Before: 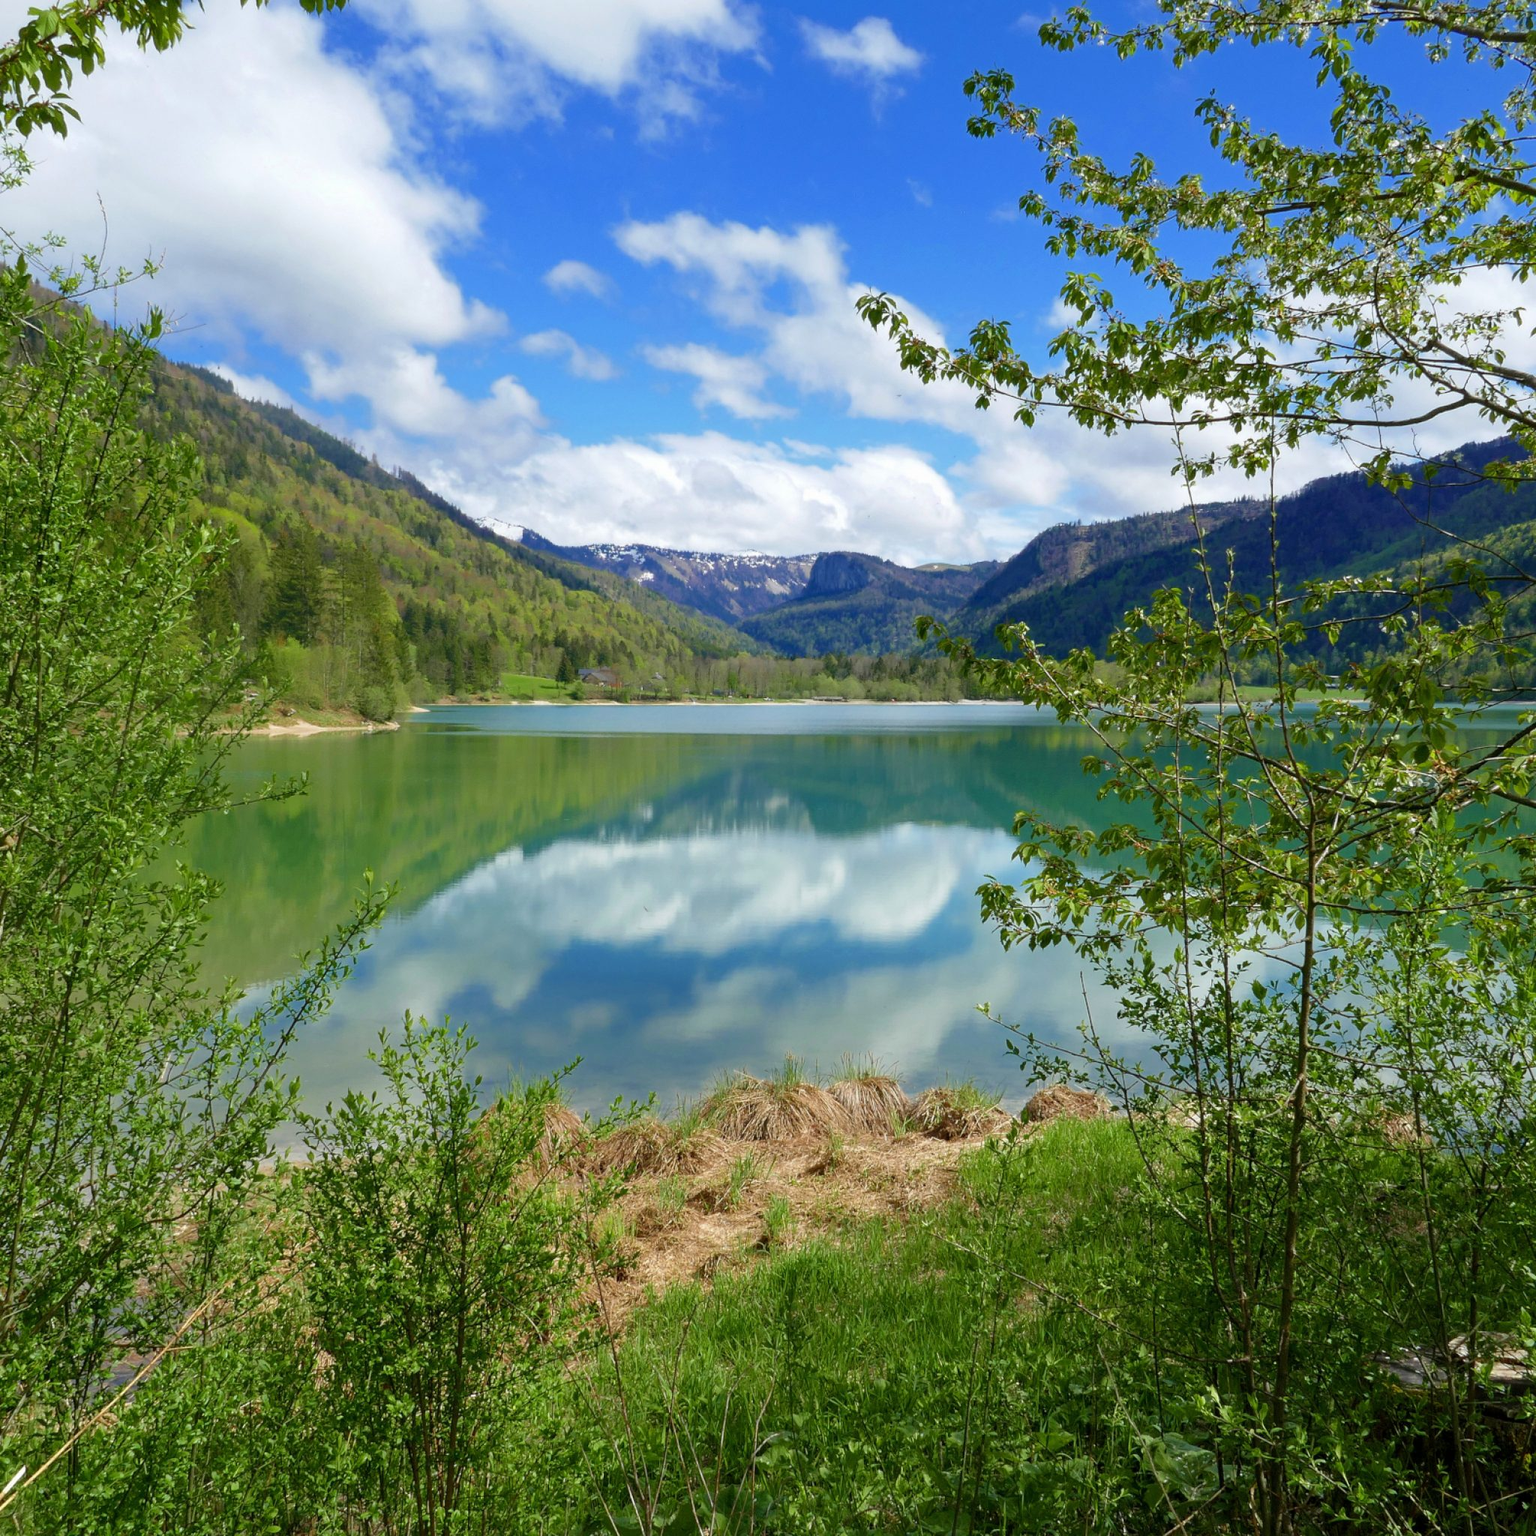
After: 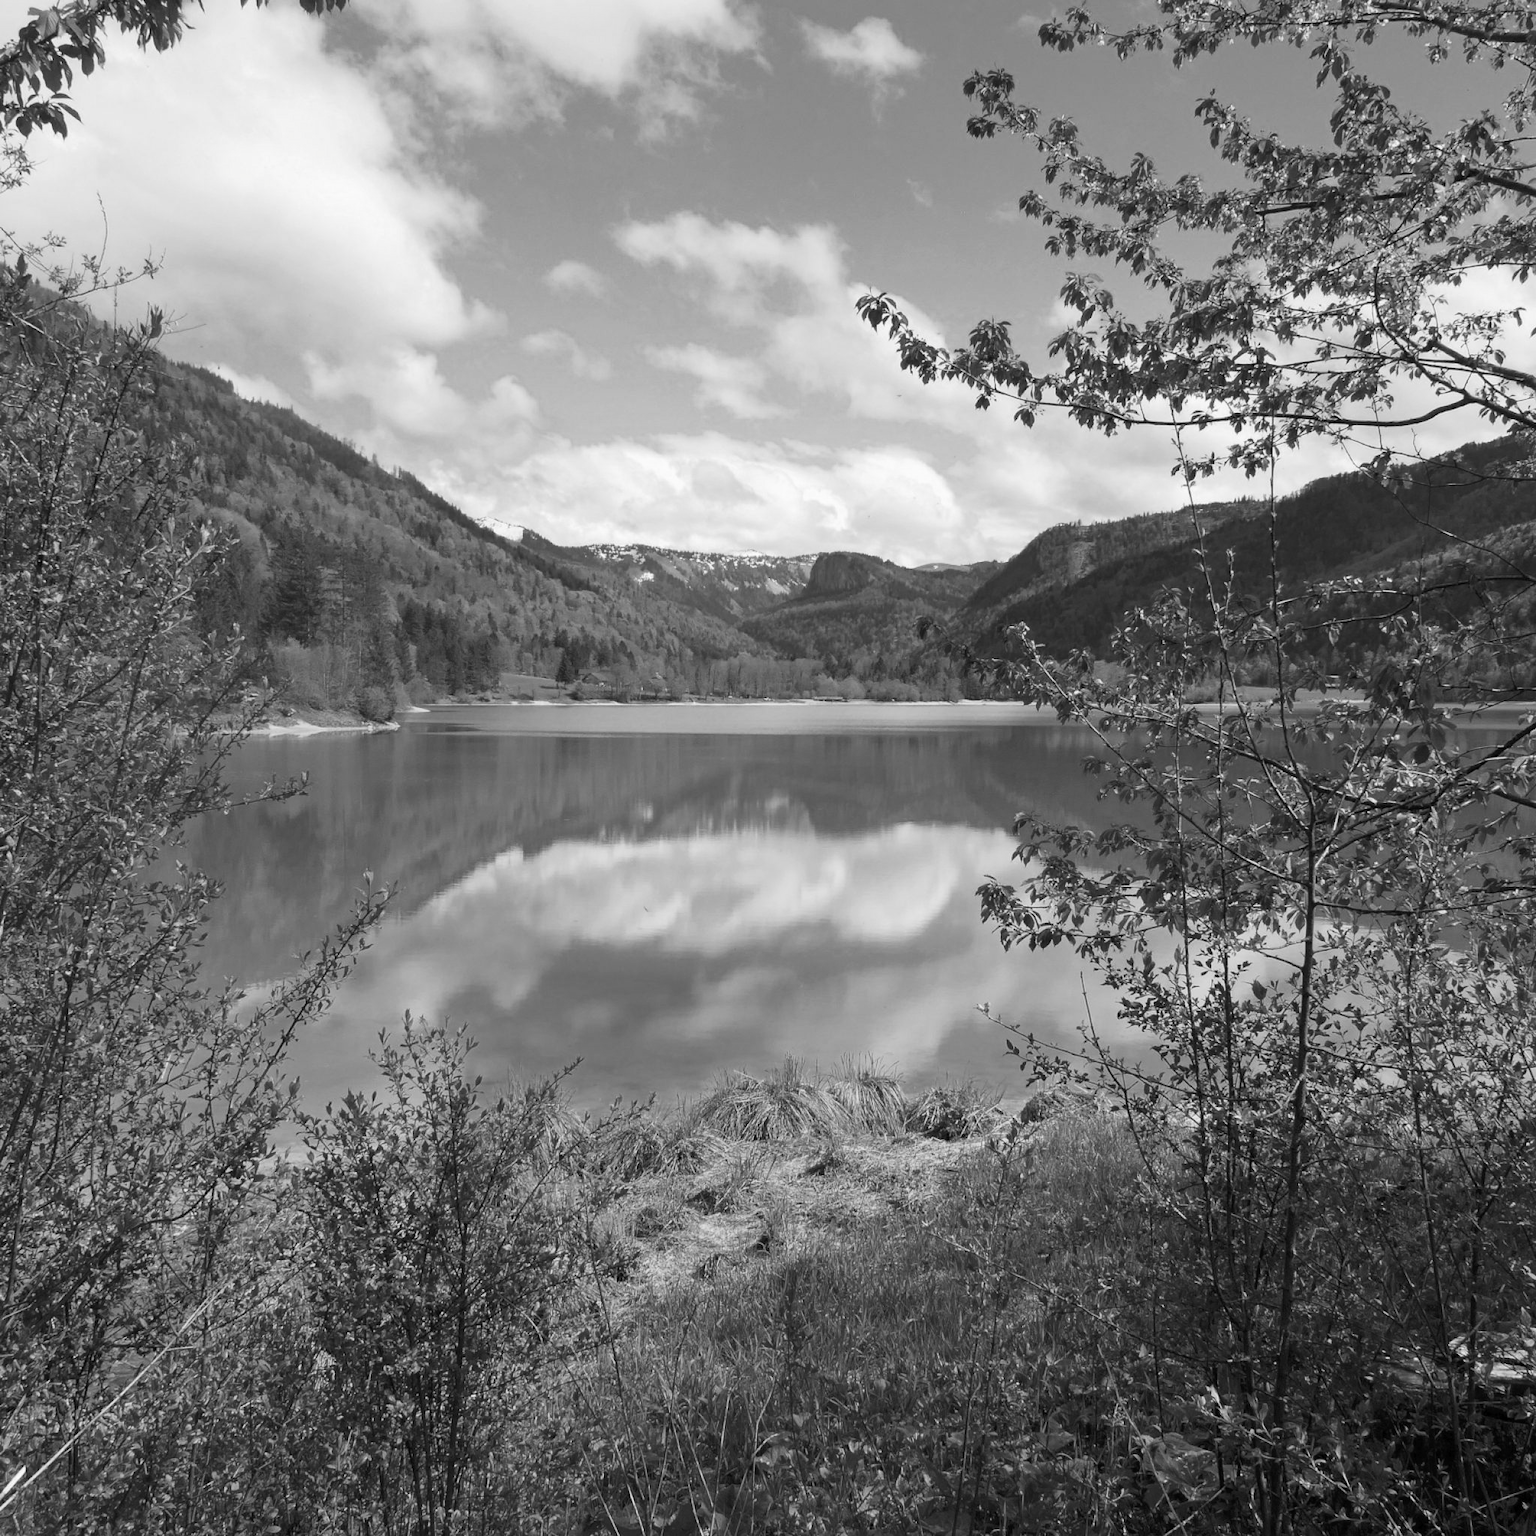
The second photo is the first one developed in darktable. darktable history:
tone curve: curves: ch0 [(0, 0) (0.003, 0.014) (0.011, 0.019) (0.025, 0.028) (0.044, 0.044) (0.069, 0.069) (0.1, 0.1) (0.136, 0.131) (0.177, 0.168) (0.224, 0.206) (0.277, 0.255) (0.335, 0.309) (0.399, 0.374) (0.468, 0.452) (0.543, 0.535) (0.623, 0.623) (0.709, 0.72) (0.801, 0.815) (0.898, 0.898) (1, 1)], preserve colors none
color look up table: target L [93.4, 88.47, 84.2, 87.05, 87.05, 69.24, 68.87, 49.64, 45.36, 42.37, 22.62, 200.82, 82.76, 77.71, 70.73, 61.7, 62.46, 53.09, 54.76, 51.62, 46.43, 38.8, 37.41, 34.03, 14.2, 13.71, 12.25, 95.84, 85.63, 73.19, 63.98, 64.48, 59.66, 48.57, 44.82, 42.78, 47.24, 25.32, 10.27, 18.94, 8.757, 93.75, 87.76, 81.69, 68.49, 69.61, 45.63, 42.1, 20.79], target a [0 ×7, -0.001, 0.001, 0.001, 0 ×4, 0.001, 0, 0, 0.001, 0, 0, 0, 0.001, 0 ×5, -0.002, 0, 0.001 ×5, 0 ×12, 0.001, 0.001, 0], target b [-0.001, 0 ×6, 0.012, -0.005, -0.005, -0.001, -0.001, 0, 0, -0.006, 0, 0, -0.004, -0.001, -0.001, -0.001, -0.005, -0.004, -0.001, 0, 0, 0, 0.023, 0, -0.006, 0, -0.006, -0.006, -0.005, 0.011, -0.001, -0.001, -0.001, 0, 0.006, 0, -0.001, 0 ×4, -0.005, -0.005, 0.006], num patches 49
